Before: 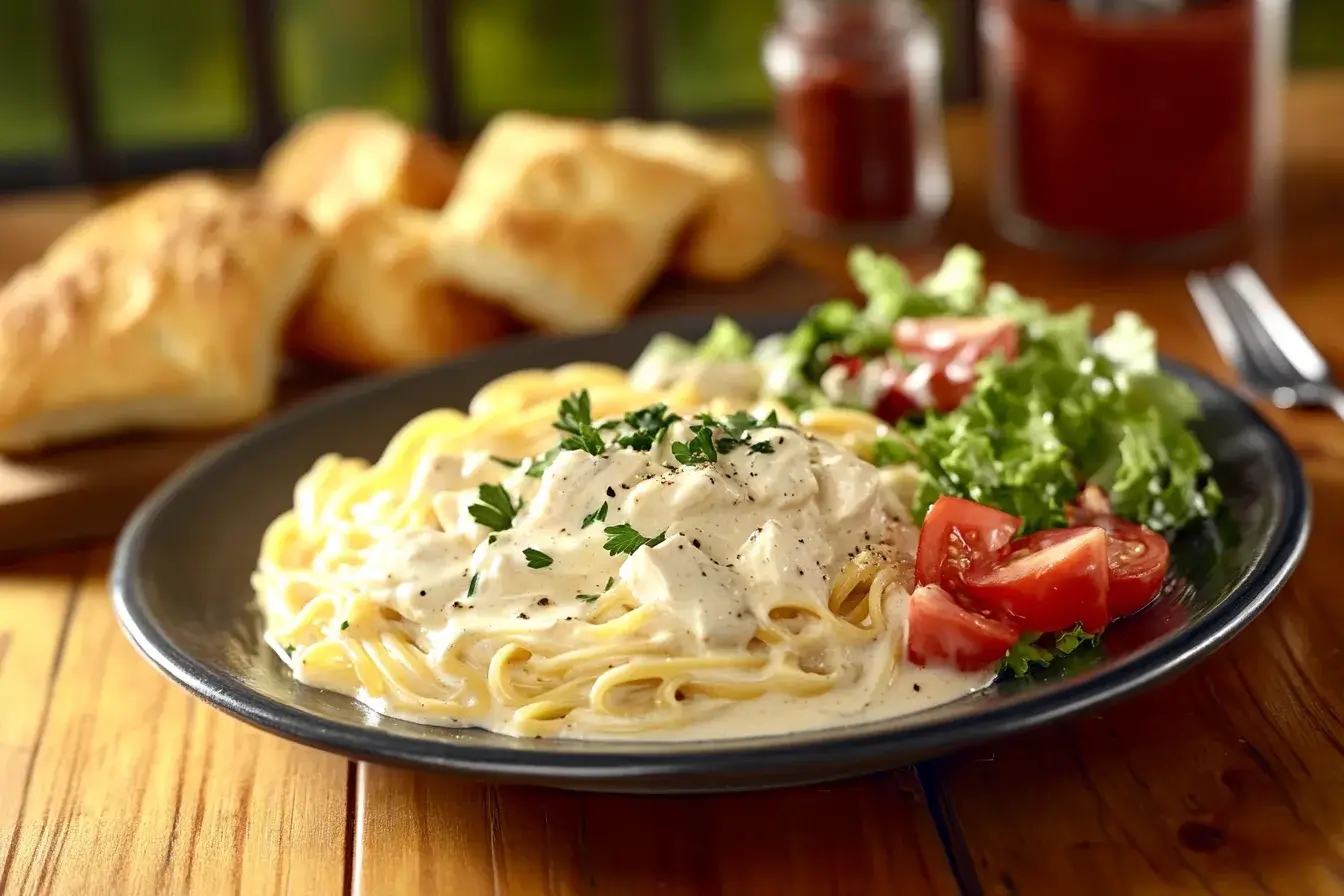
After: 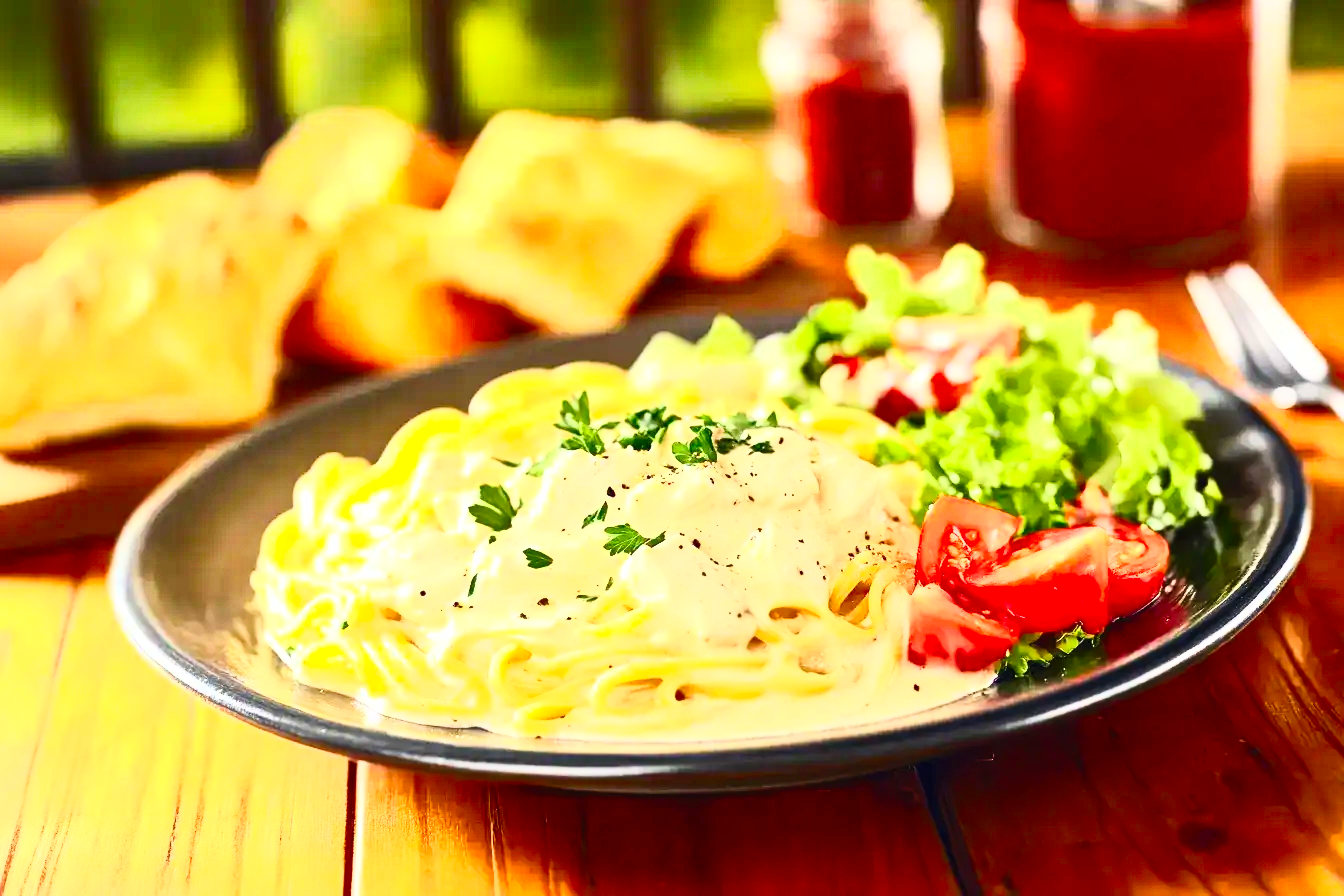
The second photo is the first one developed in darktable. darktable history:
contrast brightness saturation: contrast 0.83, brightness 0.59, saturation 0.59
tone equalizer: -7 EV 0.15 EV, -6 EV 0.6 EV, -5 EV 1.15 EV, -4 EV 1.33 EV, -3 EV 1.15 EV, -2 EV 0.6 EV, -1 EV 0.15 EV, mask exposure compensation -0.5 EV
